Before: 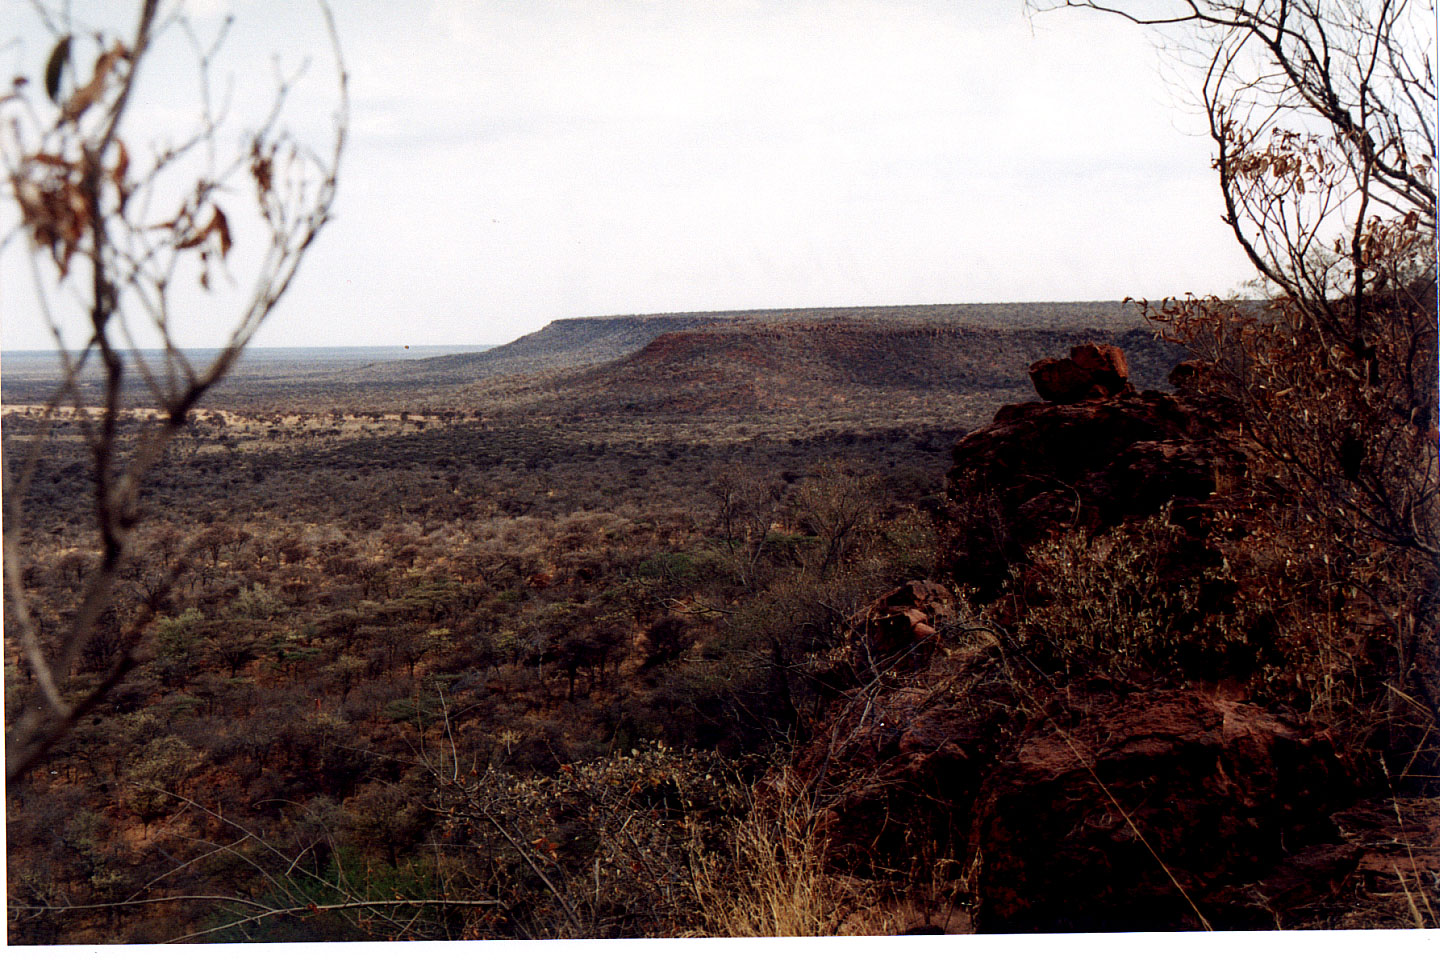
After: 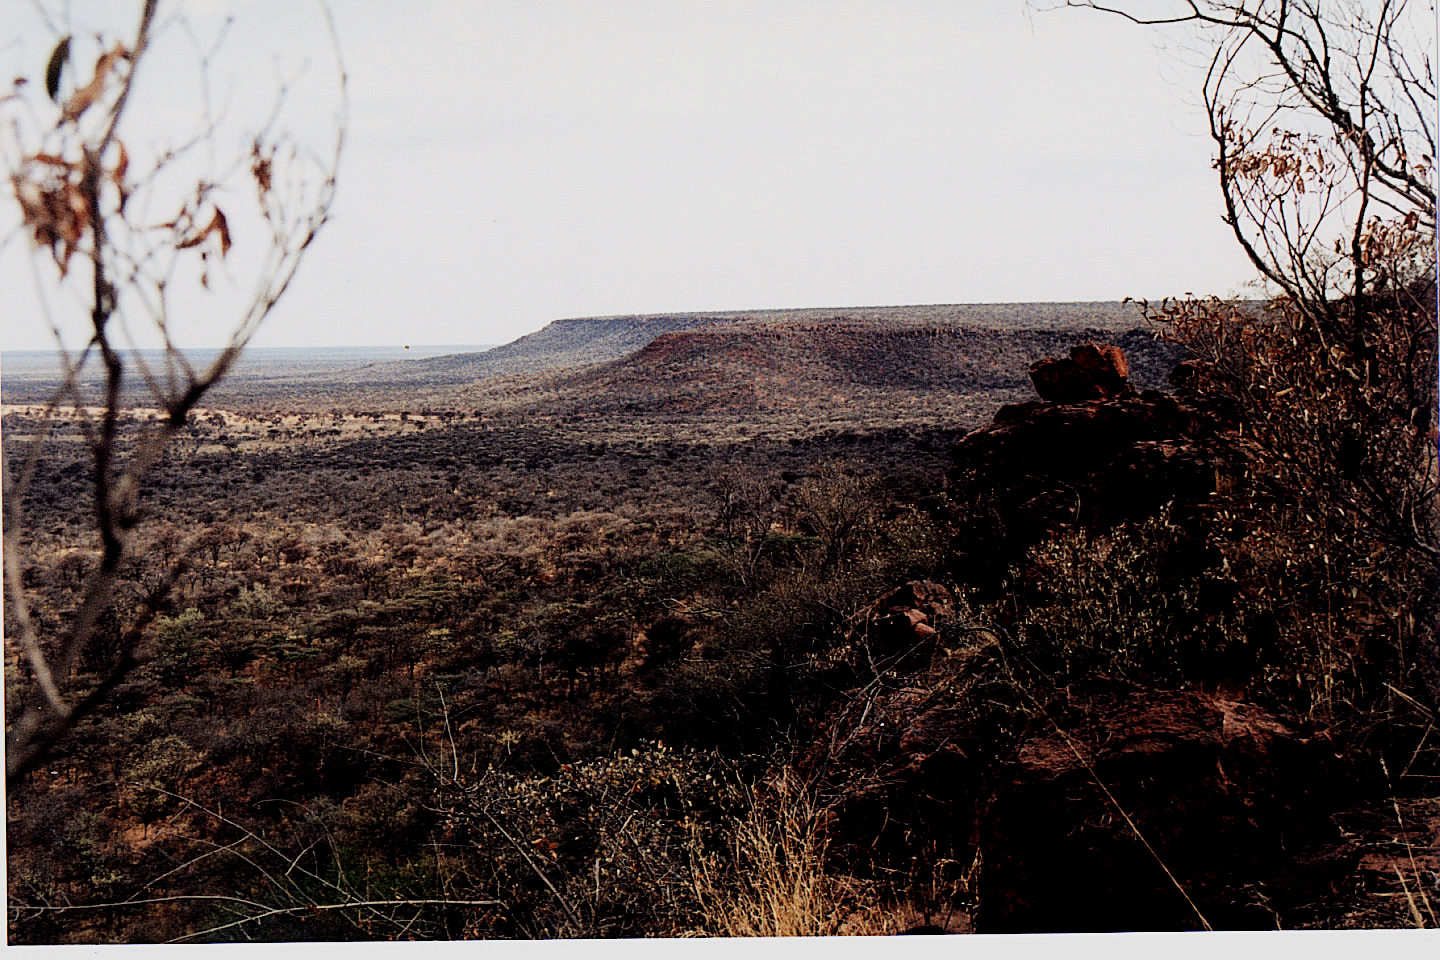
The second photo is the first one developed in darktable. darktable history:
tone equalizer: -8 EV -0.724 EV, -7 EV -0.737 EV, -6 EV -0.621 EV, -5 EV -0.419 EV, -3 EV 0.382 EV, -2 EV 0.6 EV, -1 EV 0.694 EV, +0 EV 0.747 EV, smoothing diameter 24.9%, edges refinement/feathering 9.78, preserve details guided filter
filmic rgb: black relative exposure -7.11 EV, white relative exposure 5.38 EV, hardness 3.02
sharpen: on, module defaults
exposure: compensate highlight preservation false
